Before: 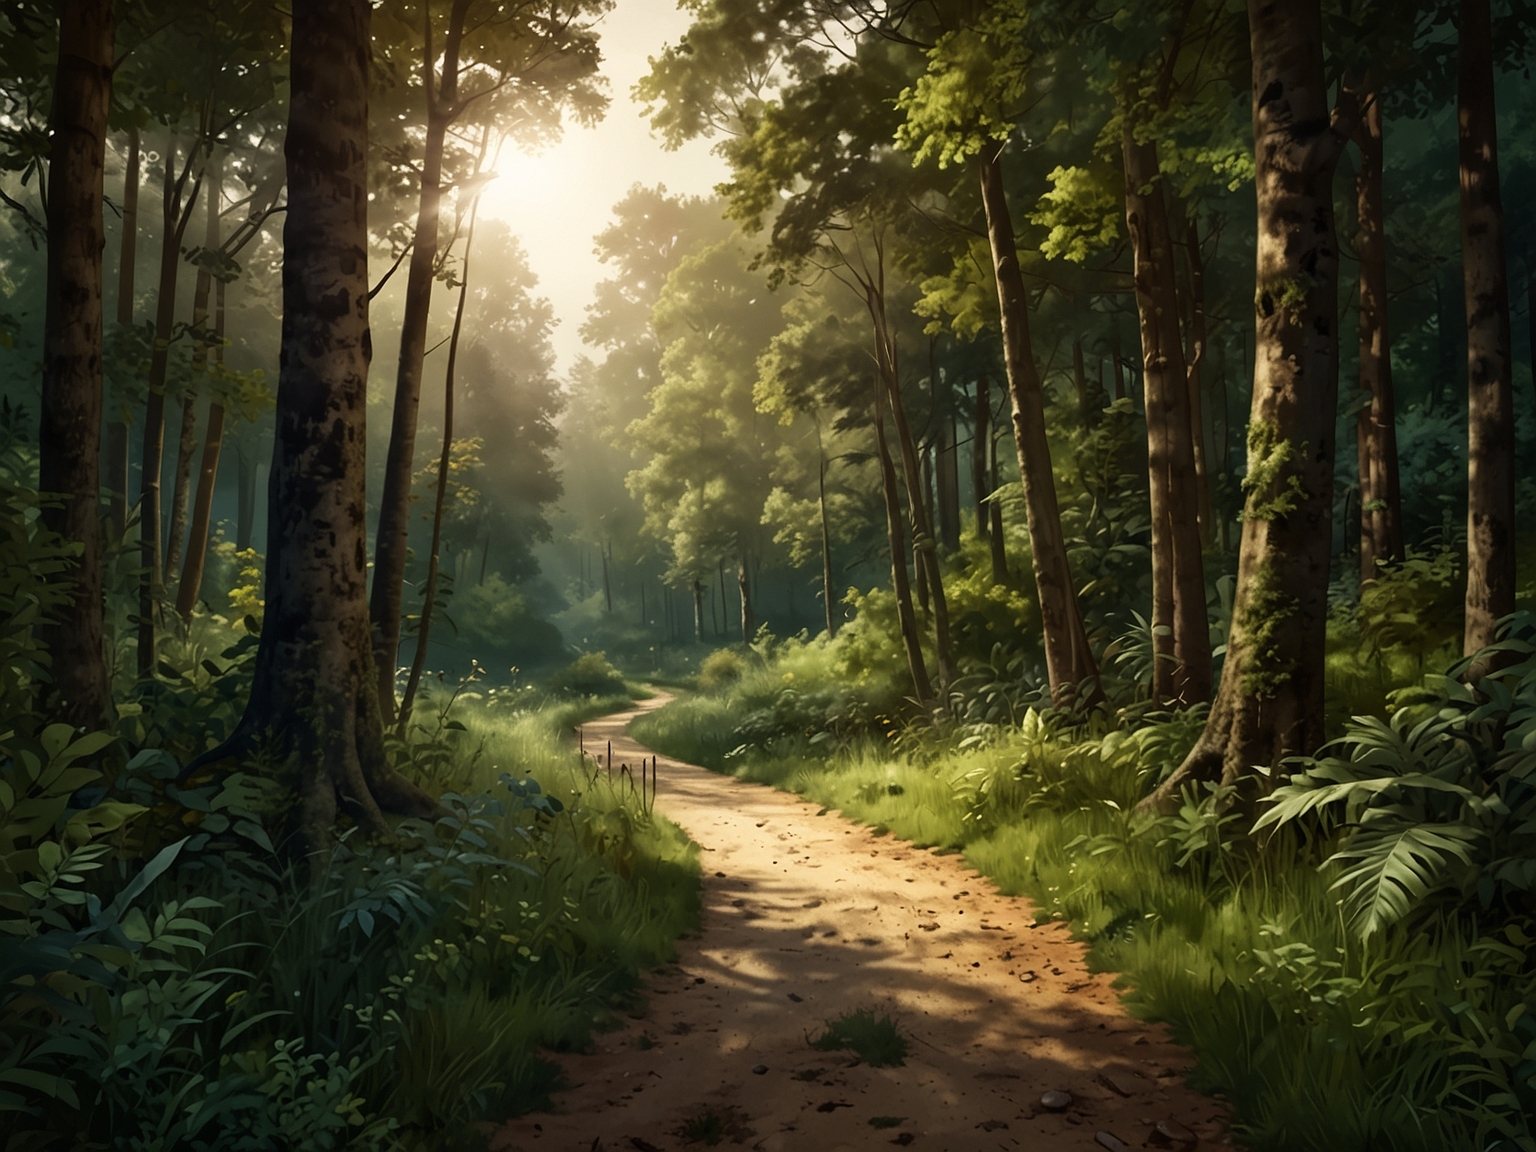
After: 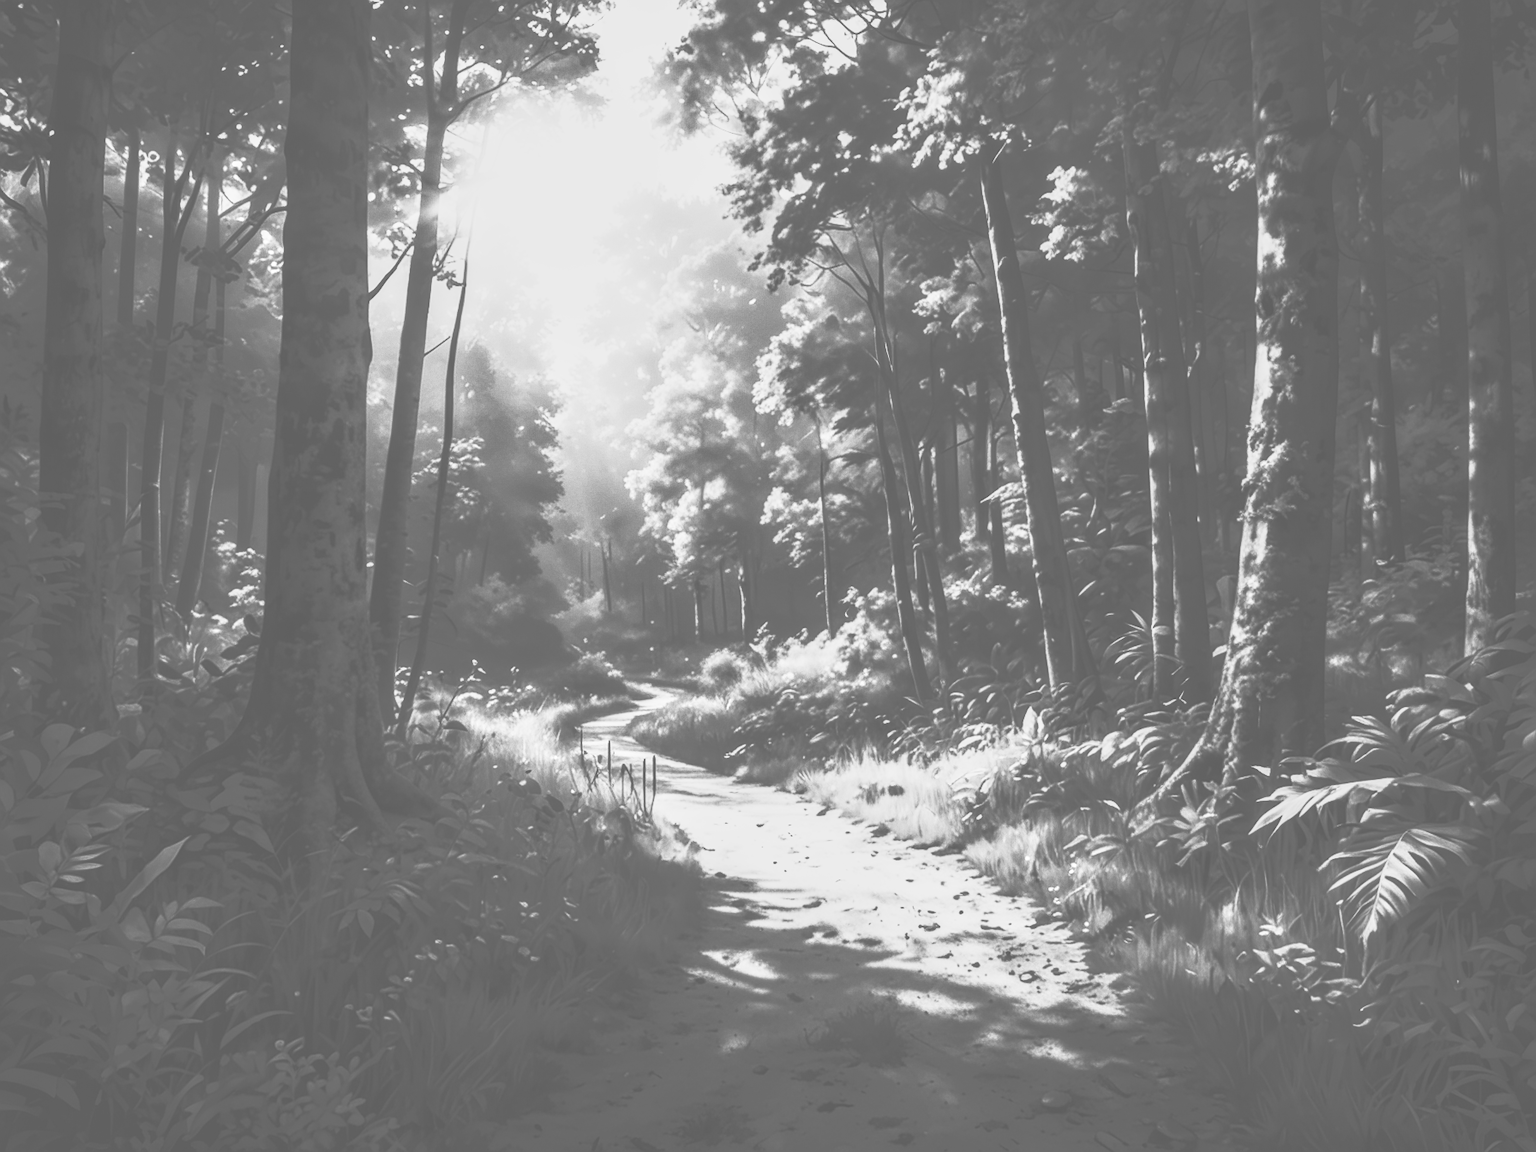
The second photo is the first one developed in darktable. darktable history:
monochrome: a 32, b 64, size 2.3
color correction: highlights a* 0.003, highlights b* -0.283
colorize: saturation 51%, source mix 50.67%, lightness 50.67%
local contrast: highlights 60%, shadows 60%, detail 160%
contrast brightness saturation: contrast 0.93, brightness 0.2
rgb curve: curves: ch0 [(0, 0) (0.093, 0.159) (0.241, 0.265) (0.414, 0.42) (1, 1)], compensate middle gray true, preserve colors basic power
